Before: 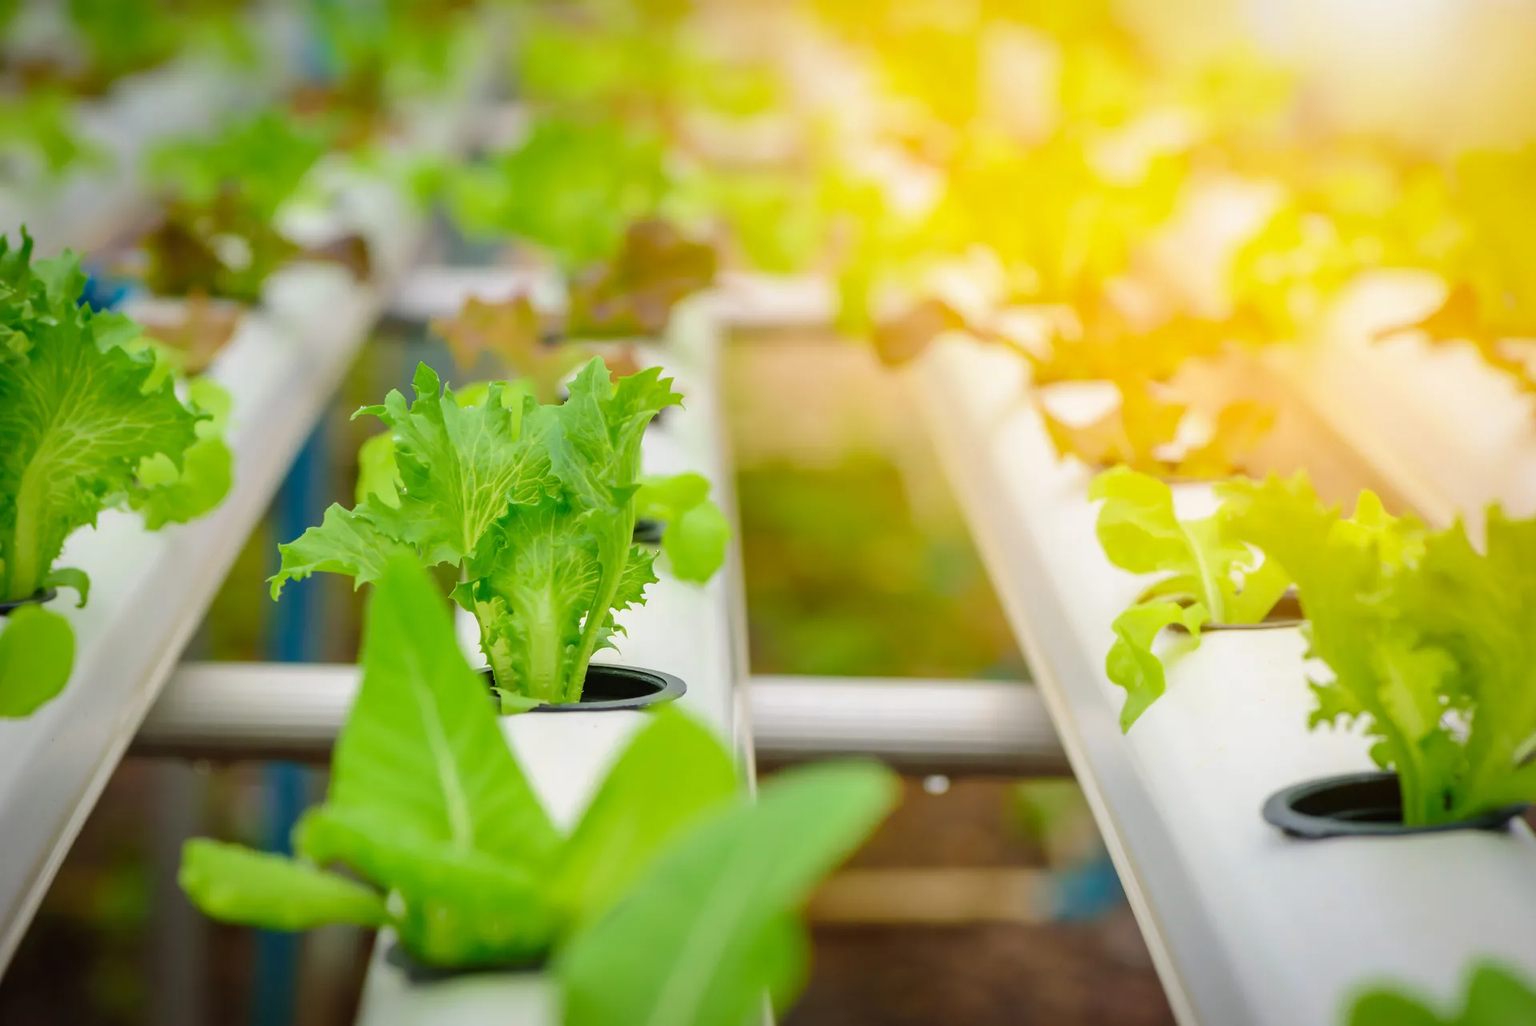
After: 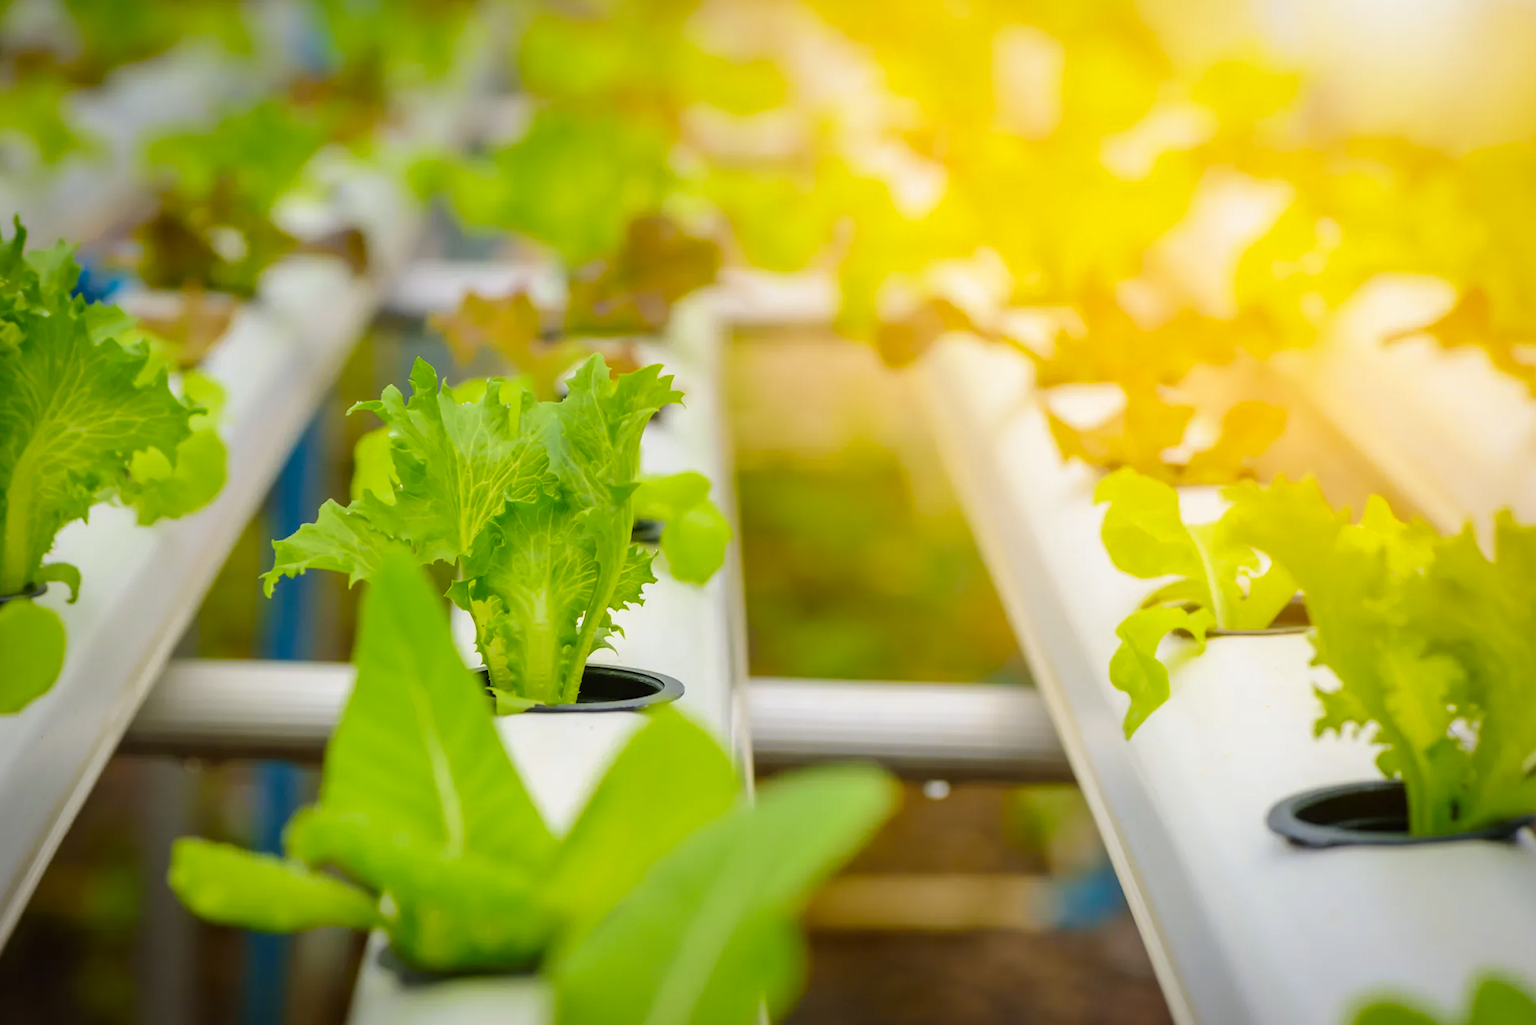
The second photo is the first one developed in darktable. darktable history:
crop and rotate: angle -0.5°
color contrast: green-magenta contrast 0.85, blue-yellow contrast 1.25, unbound 0
